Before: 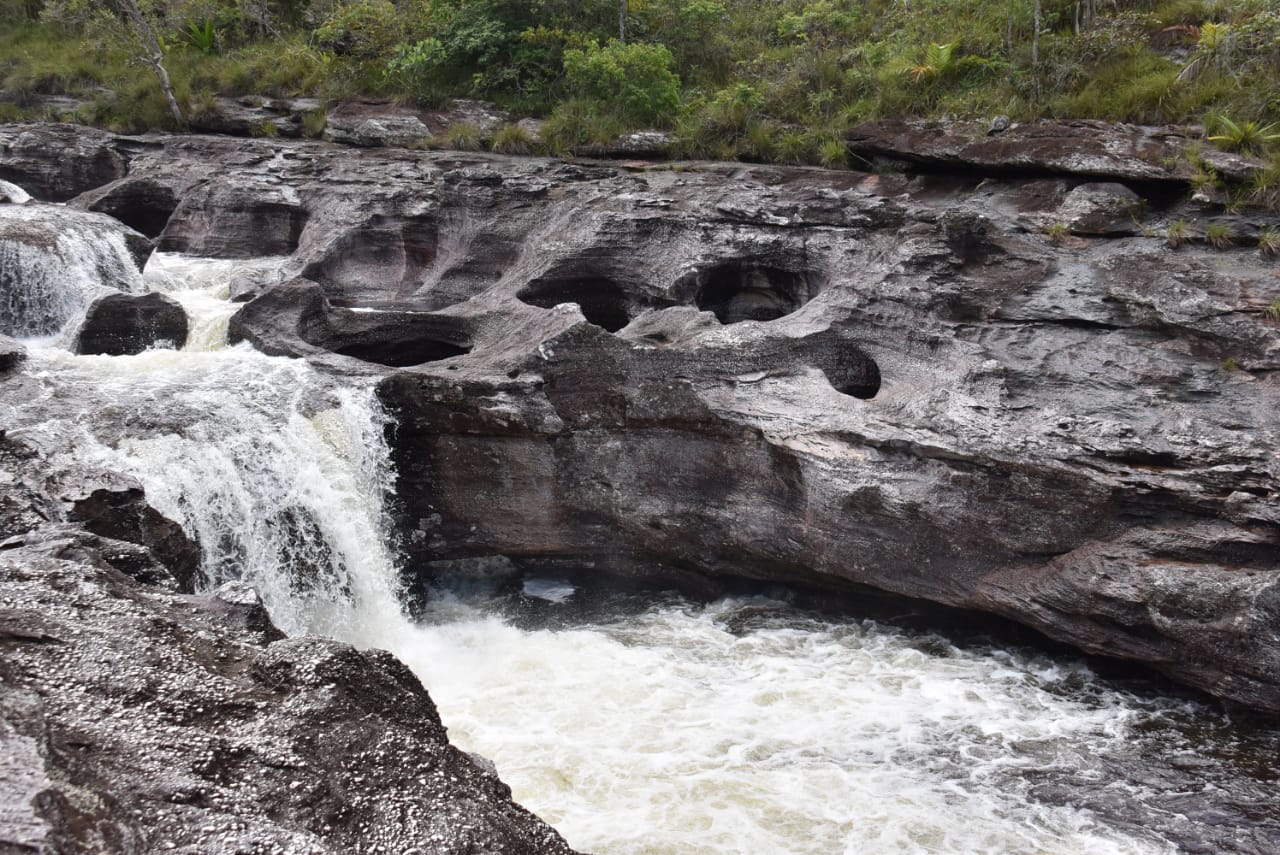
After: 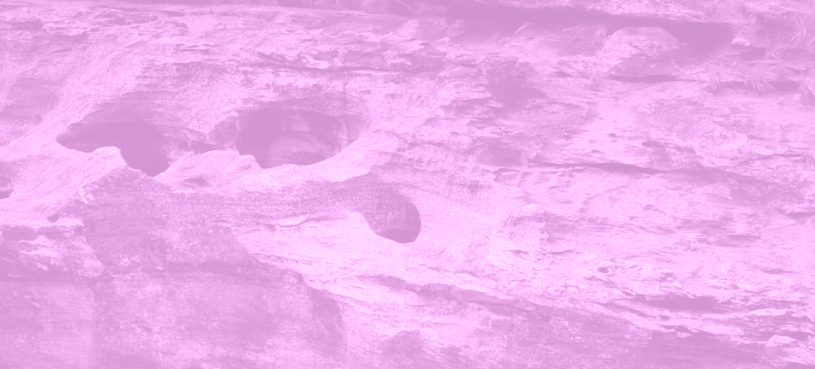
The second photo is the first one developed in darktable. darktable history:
colorize: hue 331.2°, saturation 75%, source mix 30.28%, lightness 70.52%, version 1
graduated density: density 2.02 EV, hardness 44%, rotation 0.374°, offset 8.21, hue 208.8°, saturation 97%
crop: left 36.005%, top 18.293%, right 0.31%, bottom 38.444%
